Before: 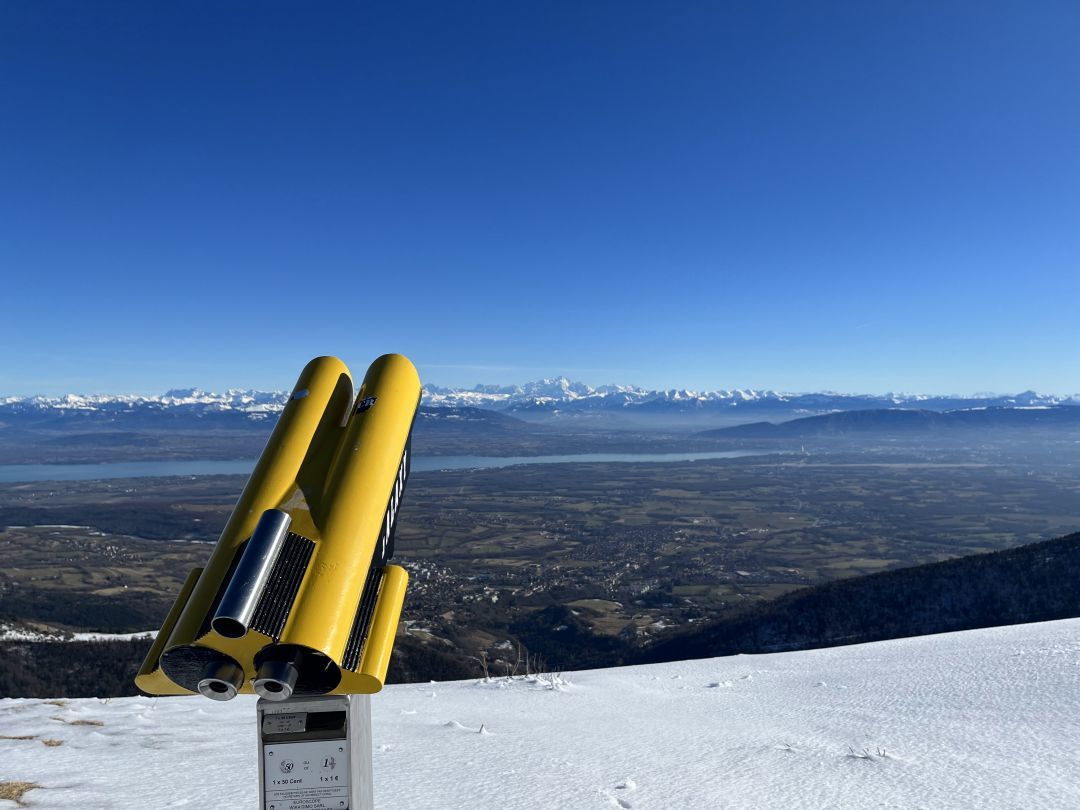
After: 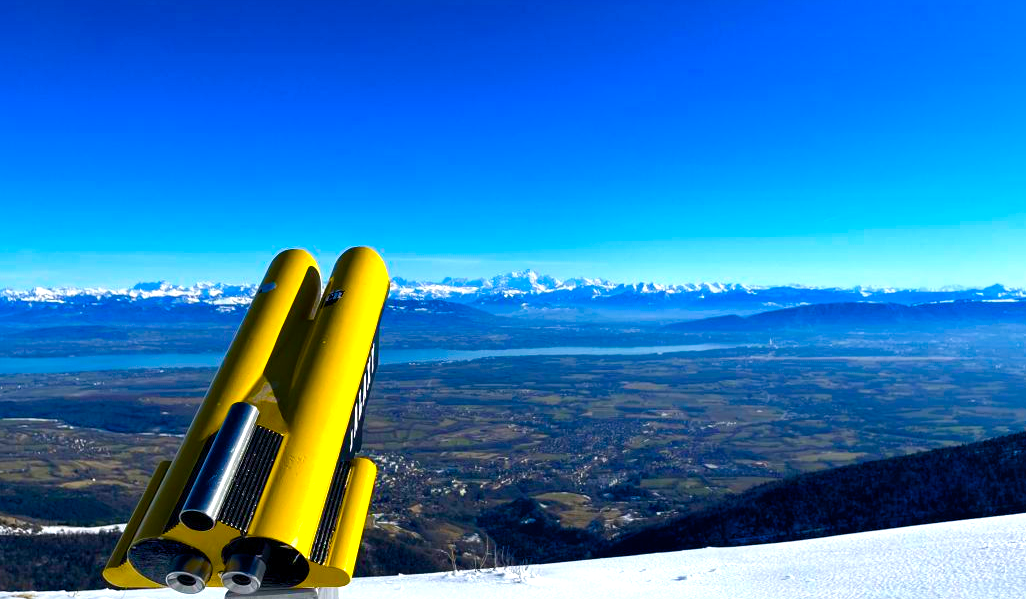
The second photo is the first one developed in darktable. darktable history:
crop and rotate: left 2.991%, top 13.302%, right 1.981%, bottom 12.636%
color balance rgb: linear chroma grading › global chroma 25%, perceptual saturation grading › global saturation 45%, perceptual saturation grading › highlights -50%, perceptual saturation grading › shadows 30%, perceptual brilliance grading › global brilliance 18%, global vibrance 40%
